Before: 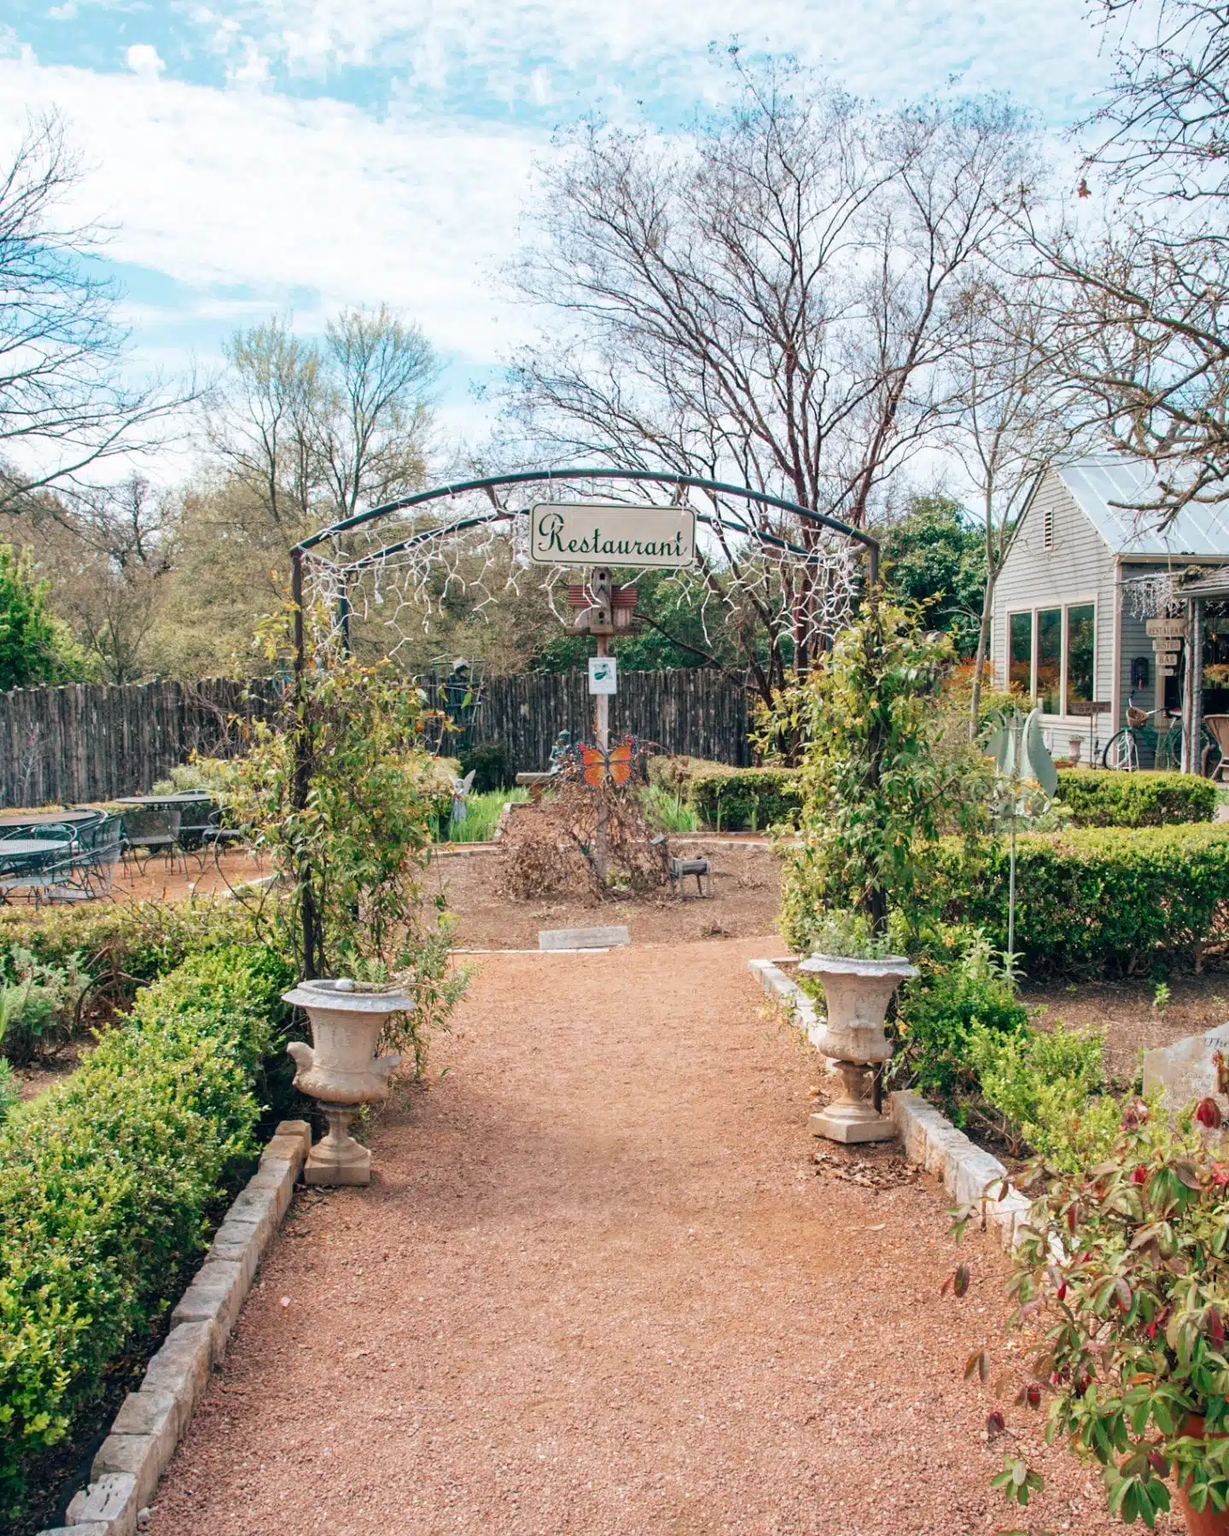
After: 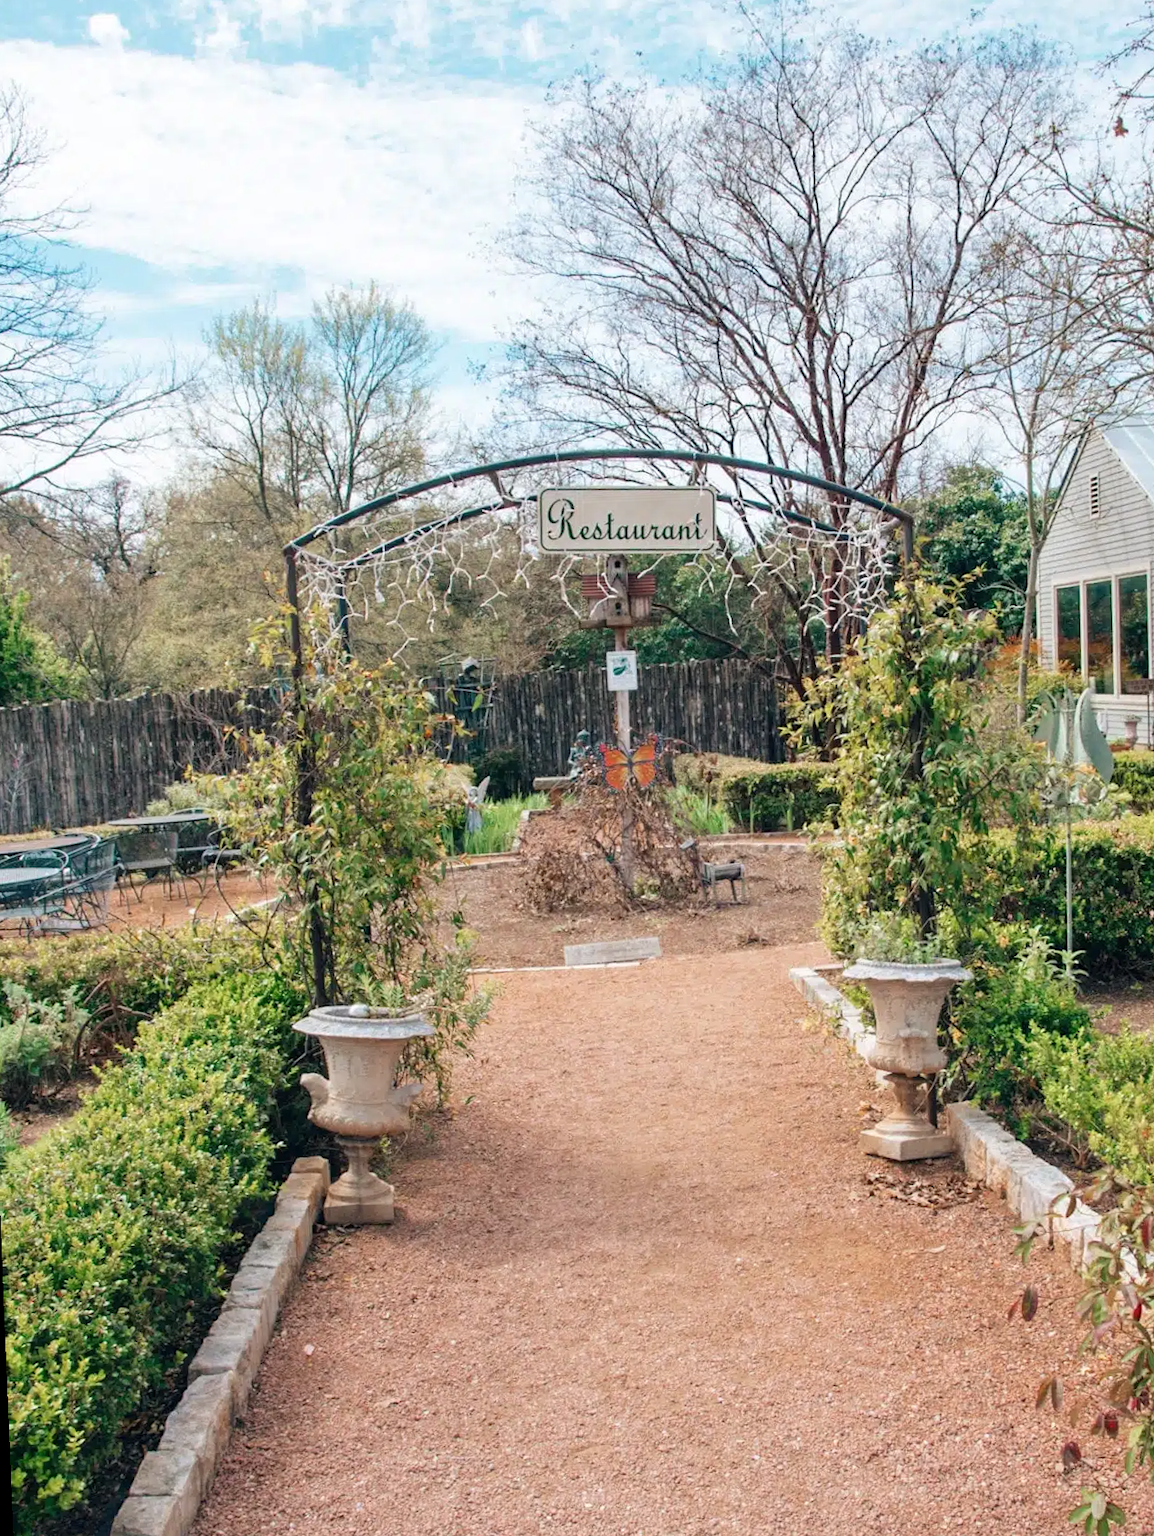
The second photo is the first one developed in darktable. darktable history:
crop: right 9.509%, bottom 0.031%
rotate and perspective: rotation -2.12°, lens shift (vertical) 0.009, lens shift (horizontal) -0.008, automatic cropping original format, crop left 0.036, crop right 0.964, crop top 0.05, crop bottom 0.959
contrast brightness saturation: saturation -0.05
